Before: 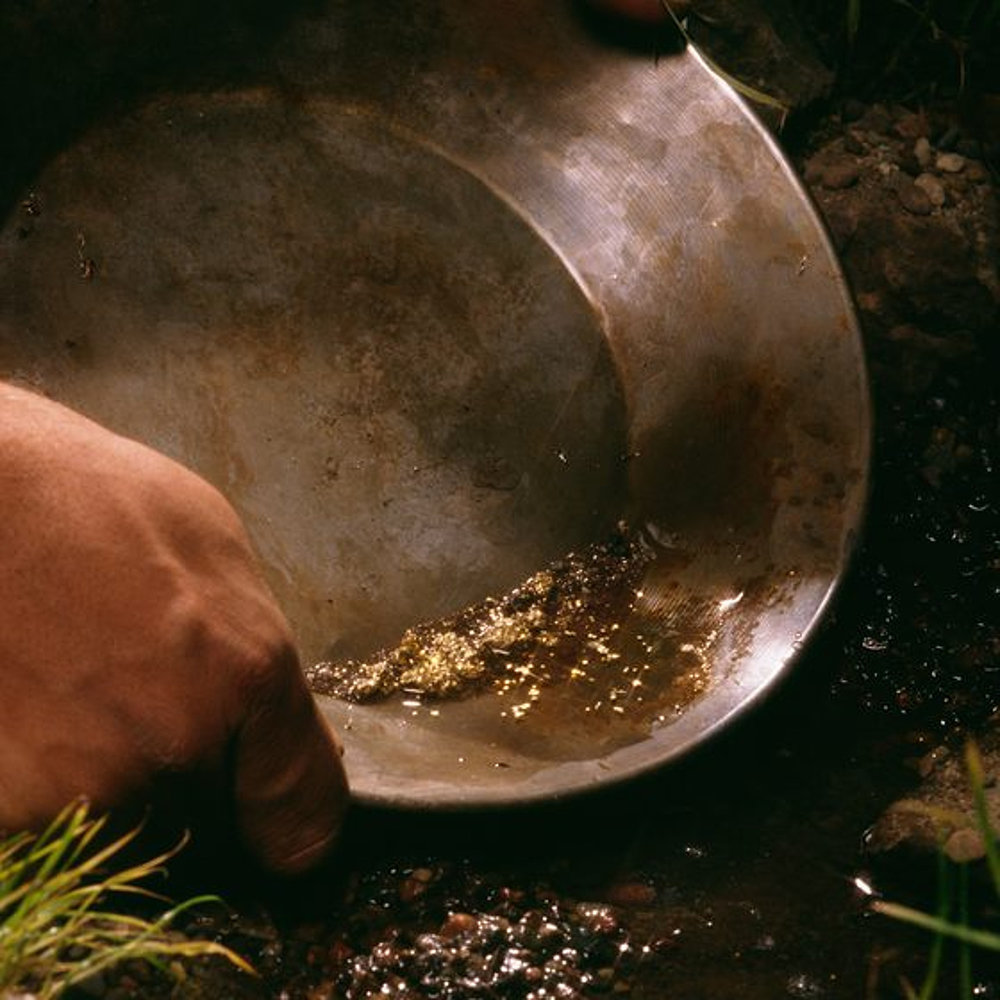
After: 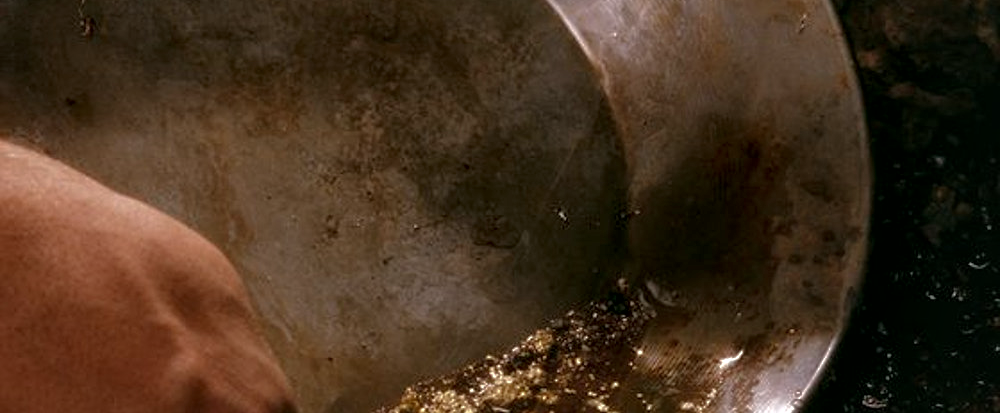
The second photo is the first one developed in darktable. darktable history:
crop and rotate: top 24.252%, bottom 34.361%
local contrast: mode bilateral grid, contrast 24, coarseness 60, detail 152%, midtone range 0.2
base curve: curves: ch0 [(0, 0) (0.826, 0.587) (1, 1)]
exposure: exposure 0.17 EV, compensate highlight preservation false
